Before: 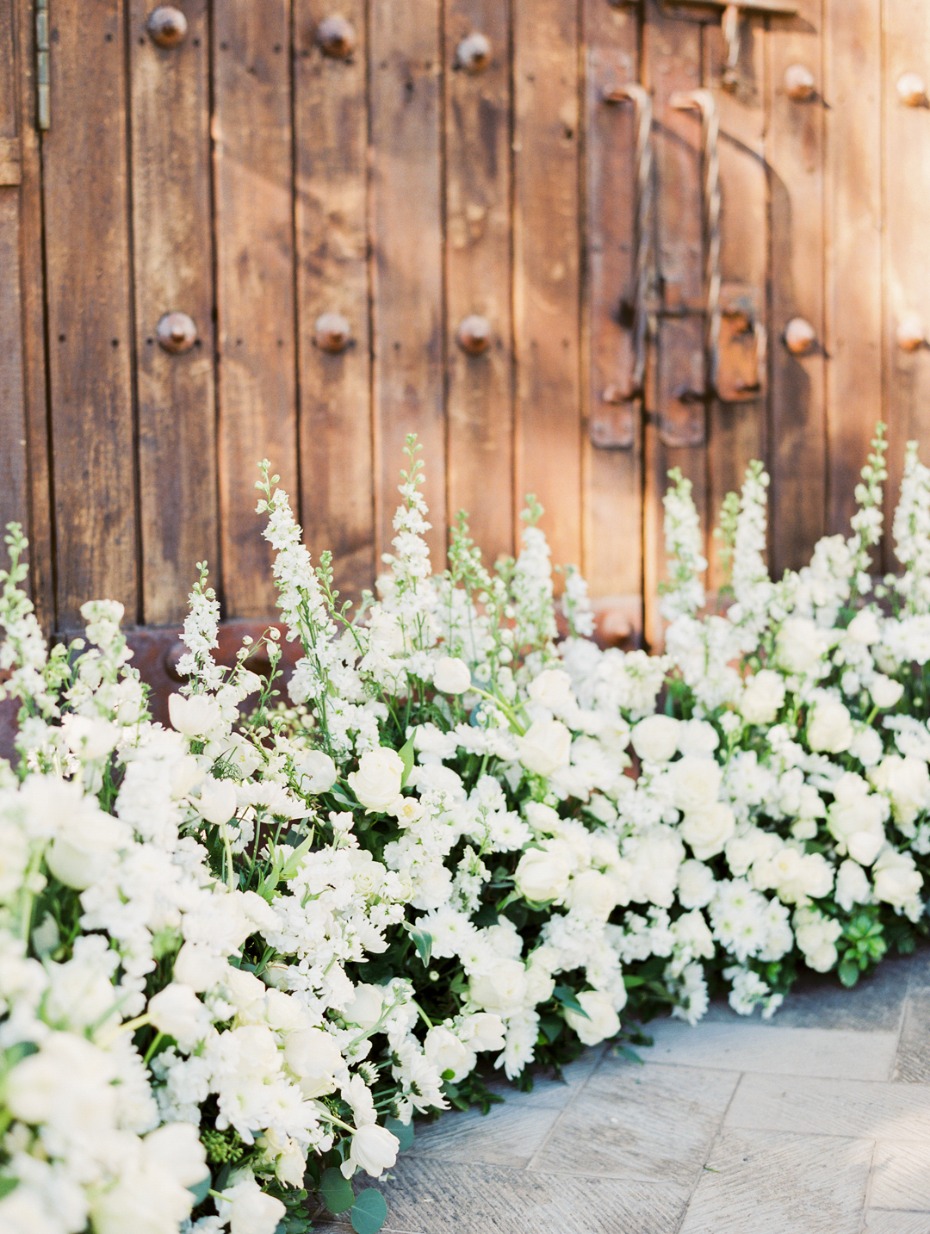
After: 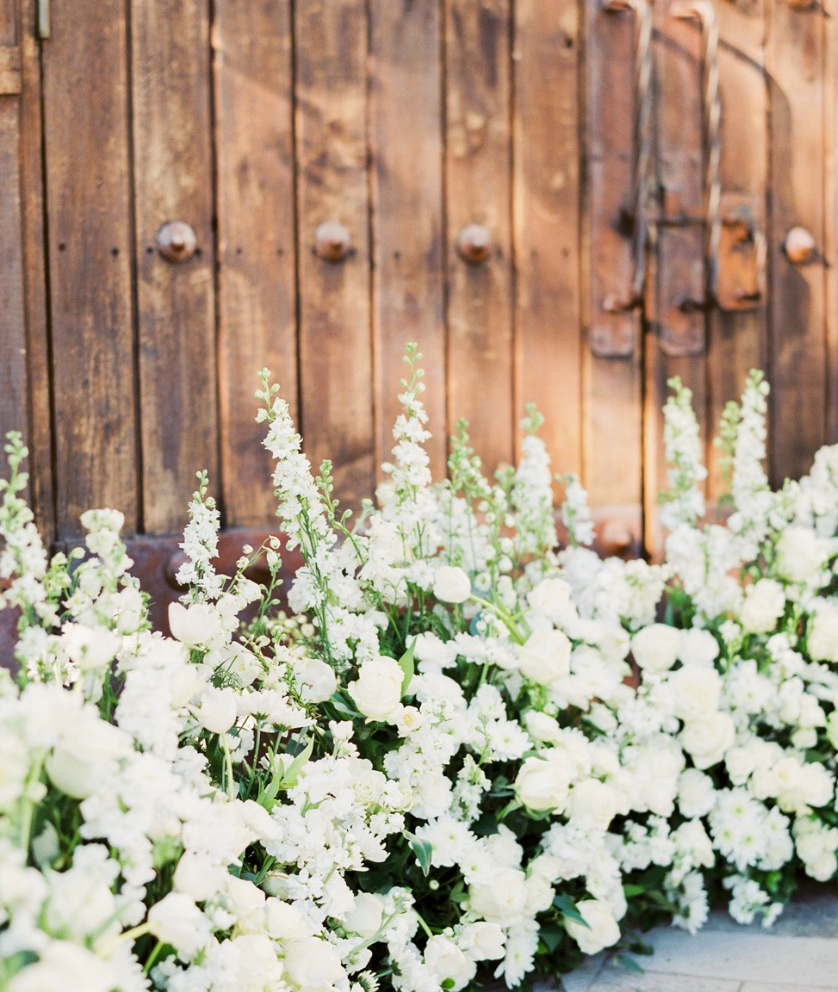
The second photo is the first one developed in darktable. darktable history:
crop: top 7.455%, right 9.814%, bottom 12.087%
